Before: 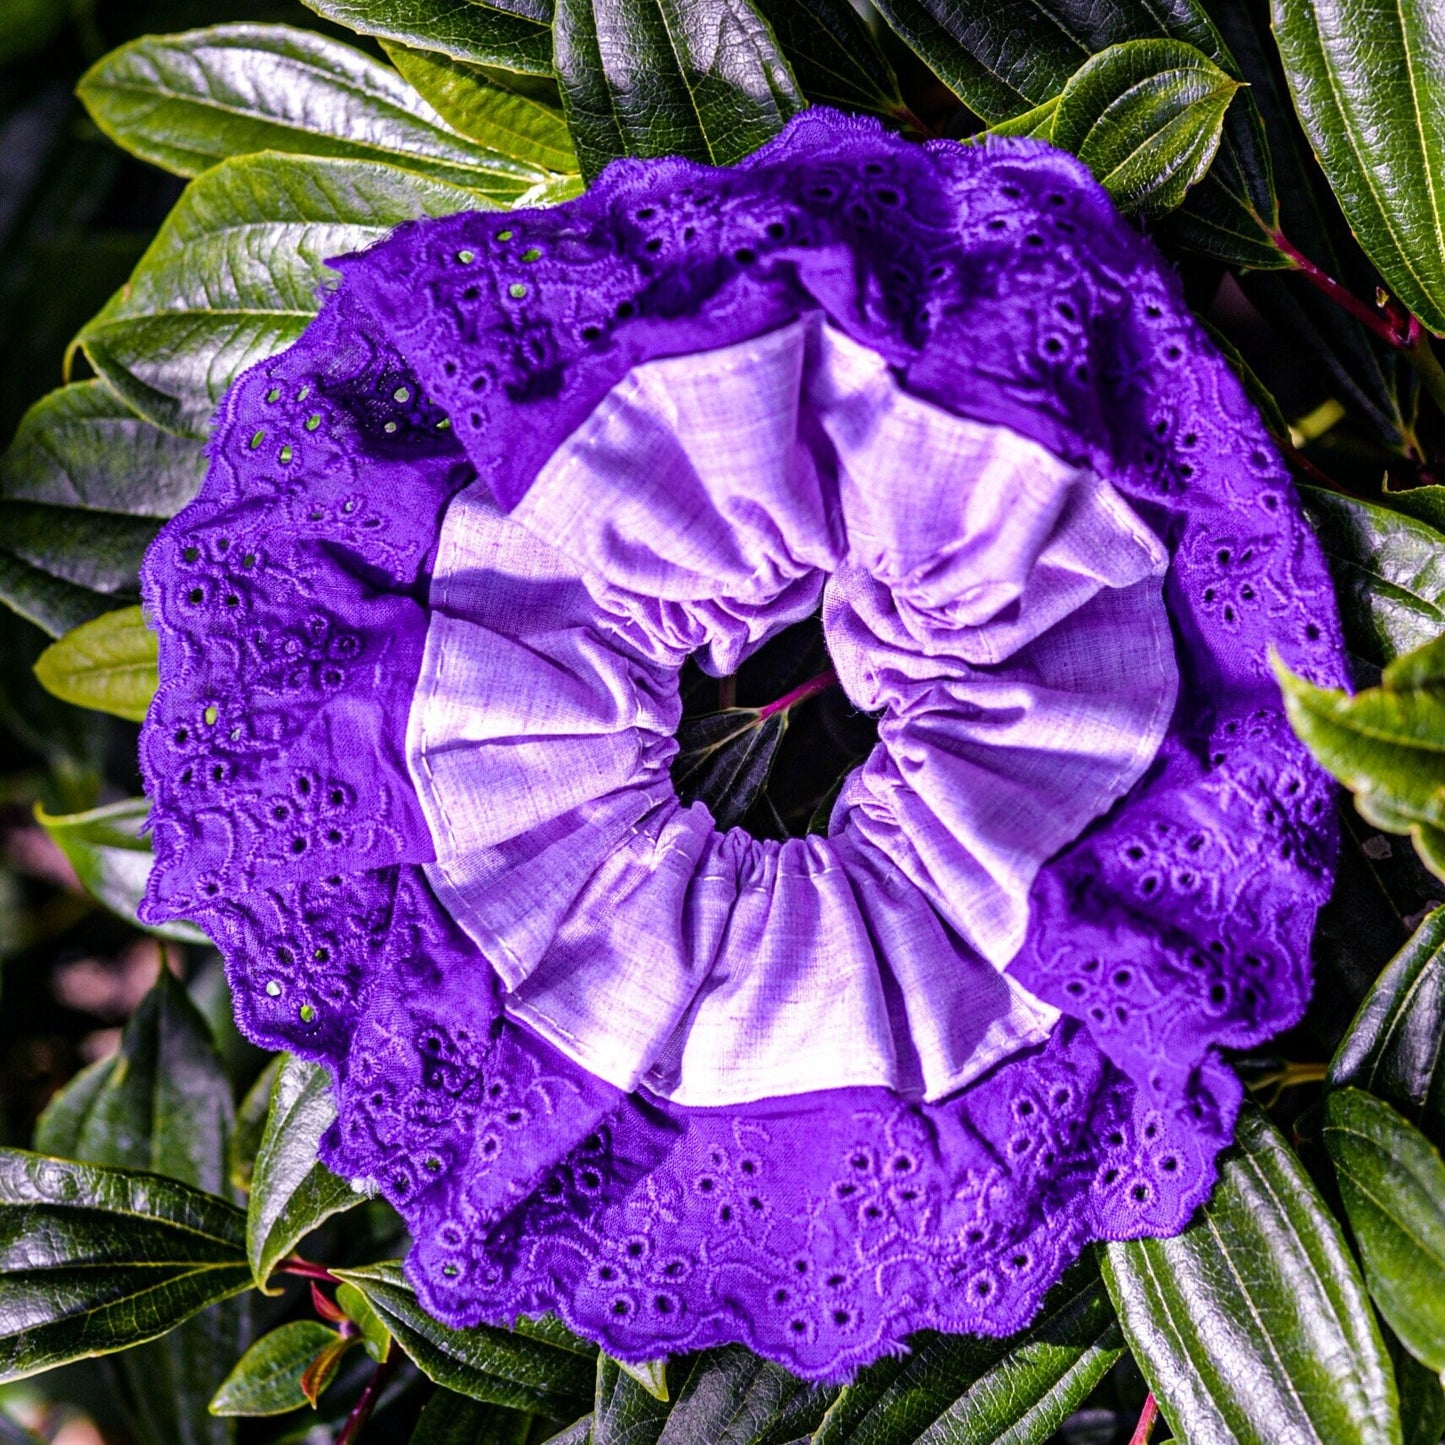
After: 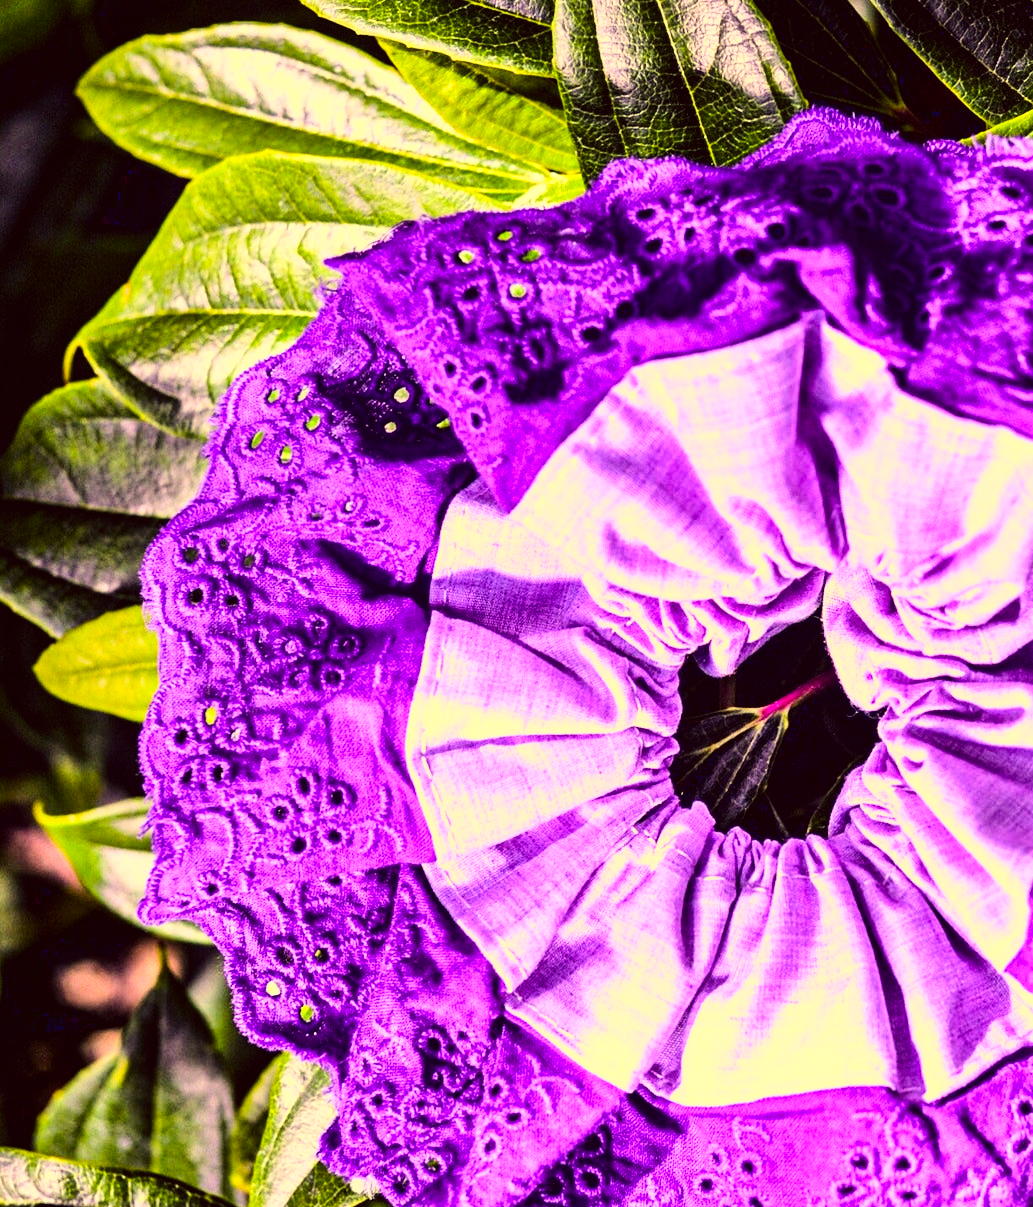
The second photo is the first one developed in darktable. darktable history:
base curve: curves: ch0 [(0, 0.003) (0.001, 0.002) (0.006, 0.004) (0.02, 0.022) (0.048, 0.086) (0.094, 0.234) (0.162, 0.431) (0.258, 0.629) (0.385, 0.8) (0.548, 0.918) (0.751, 0.988) (1, 1)]
crop: right 28.45%, bottom 16.469%
color correction: highlights a* -0.51, highlights b* 39.63, shadows a* 9.29, shadows b* -0.894
